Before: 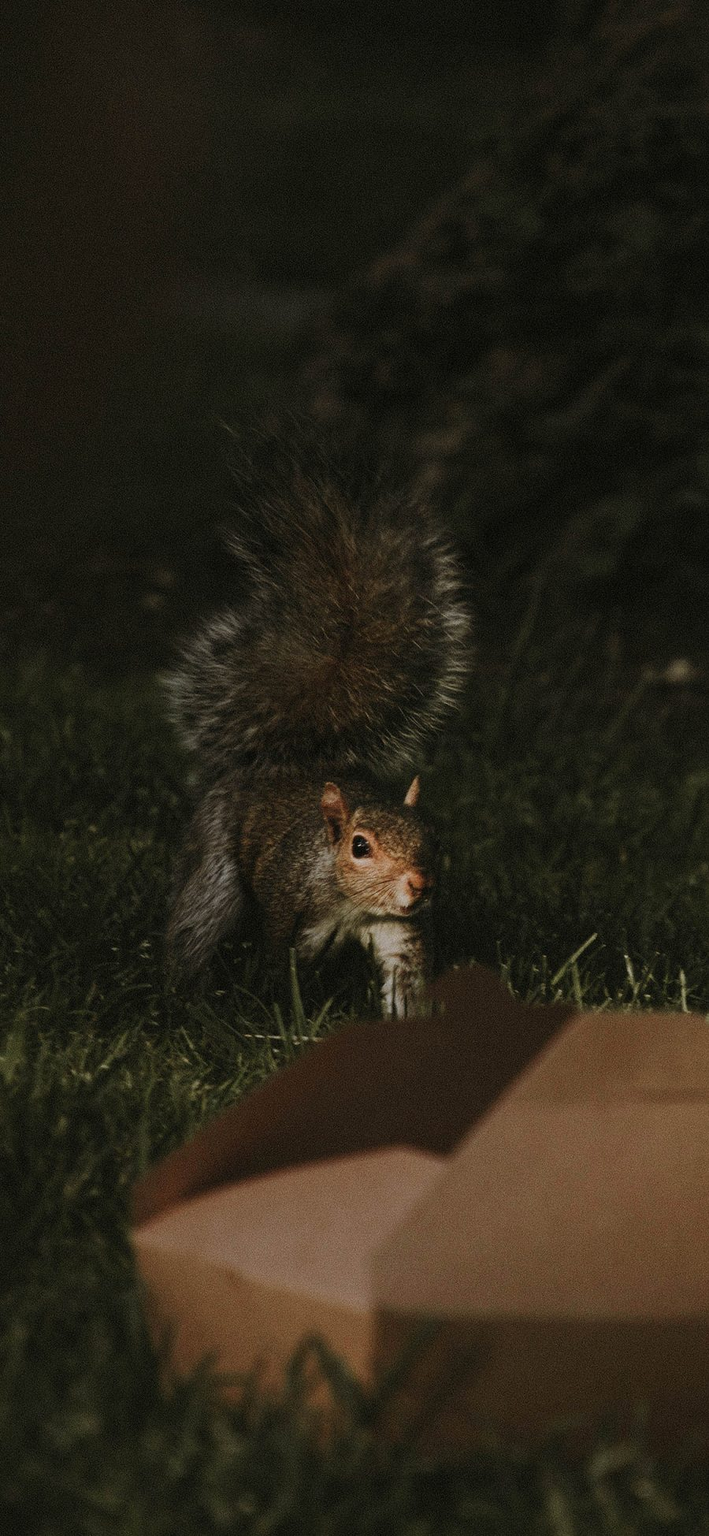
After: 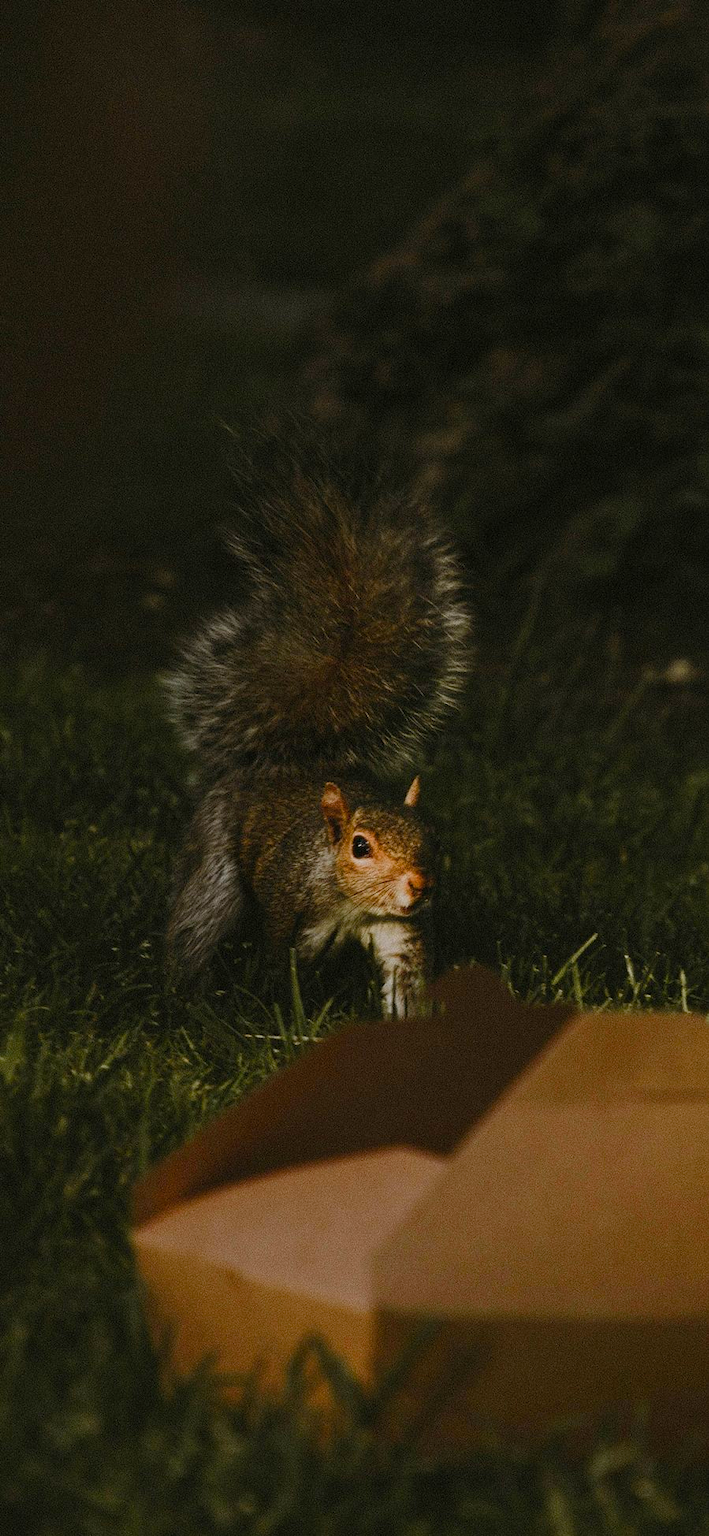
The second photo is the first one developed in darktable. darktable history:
shadows and highlights: shadows 18.61, highlights -83.27, soften with gaussian
color balance rgb: linear chroma grading › global chroma -15.85%, perceptual saturation grading › global saturation 36.419%, perceptual saturation grading › shadows 35.858%, perceptual brilliance grading › highlights 2.49%, global vibrance 20%
